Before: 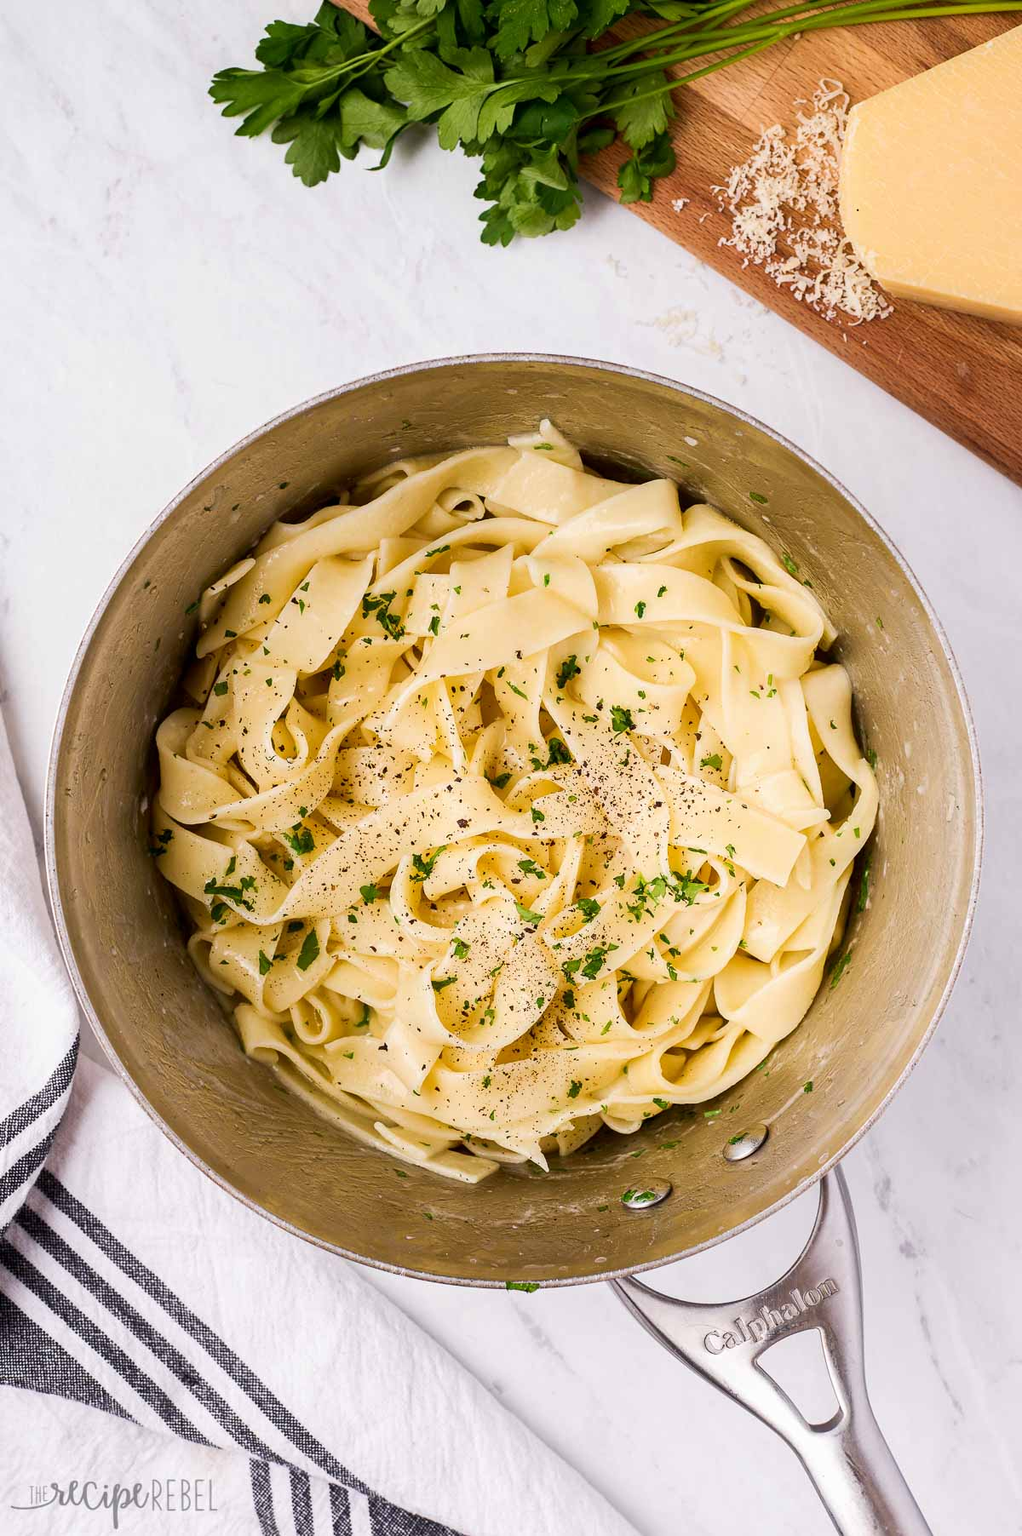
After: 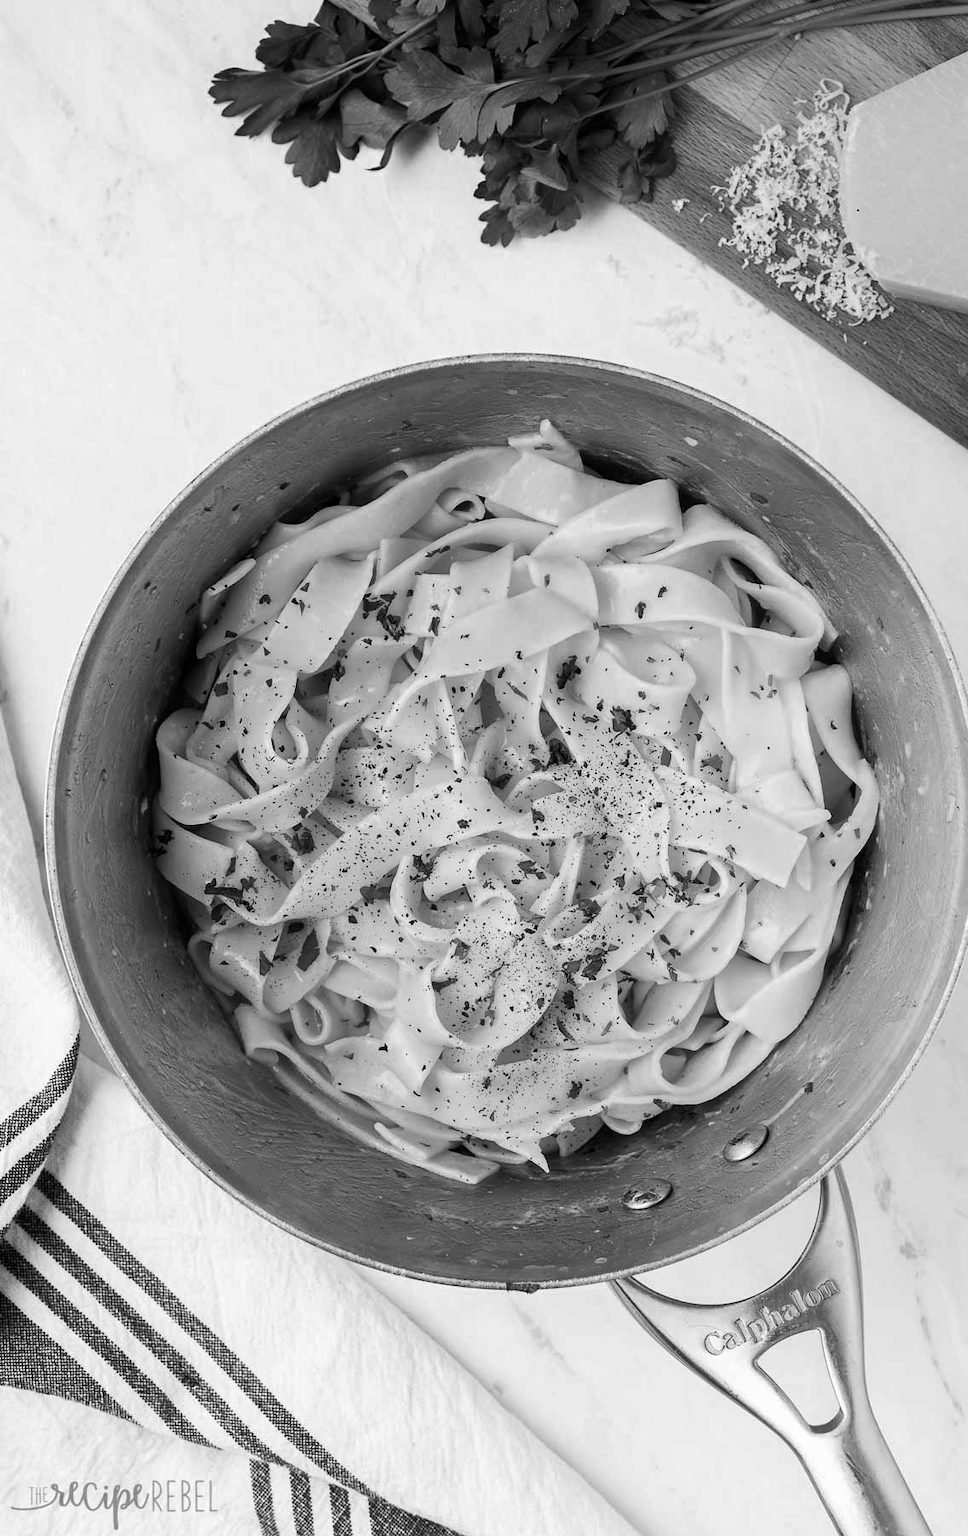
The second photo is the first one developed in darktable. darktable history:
crop and rotate: left 0%, right 5.186%
color calibration: output gray [0.246, 0.254, 0.501, 0], illuminant same as pipeline (D50), adaptation none (bypass), x 0.333, y 0.334, temperature 5010.39 K
